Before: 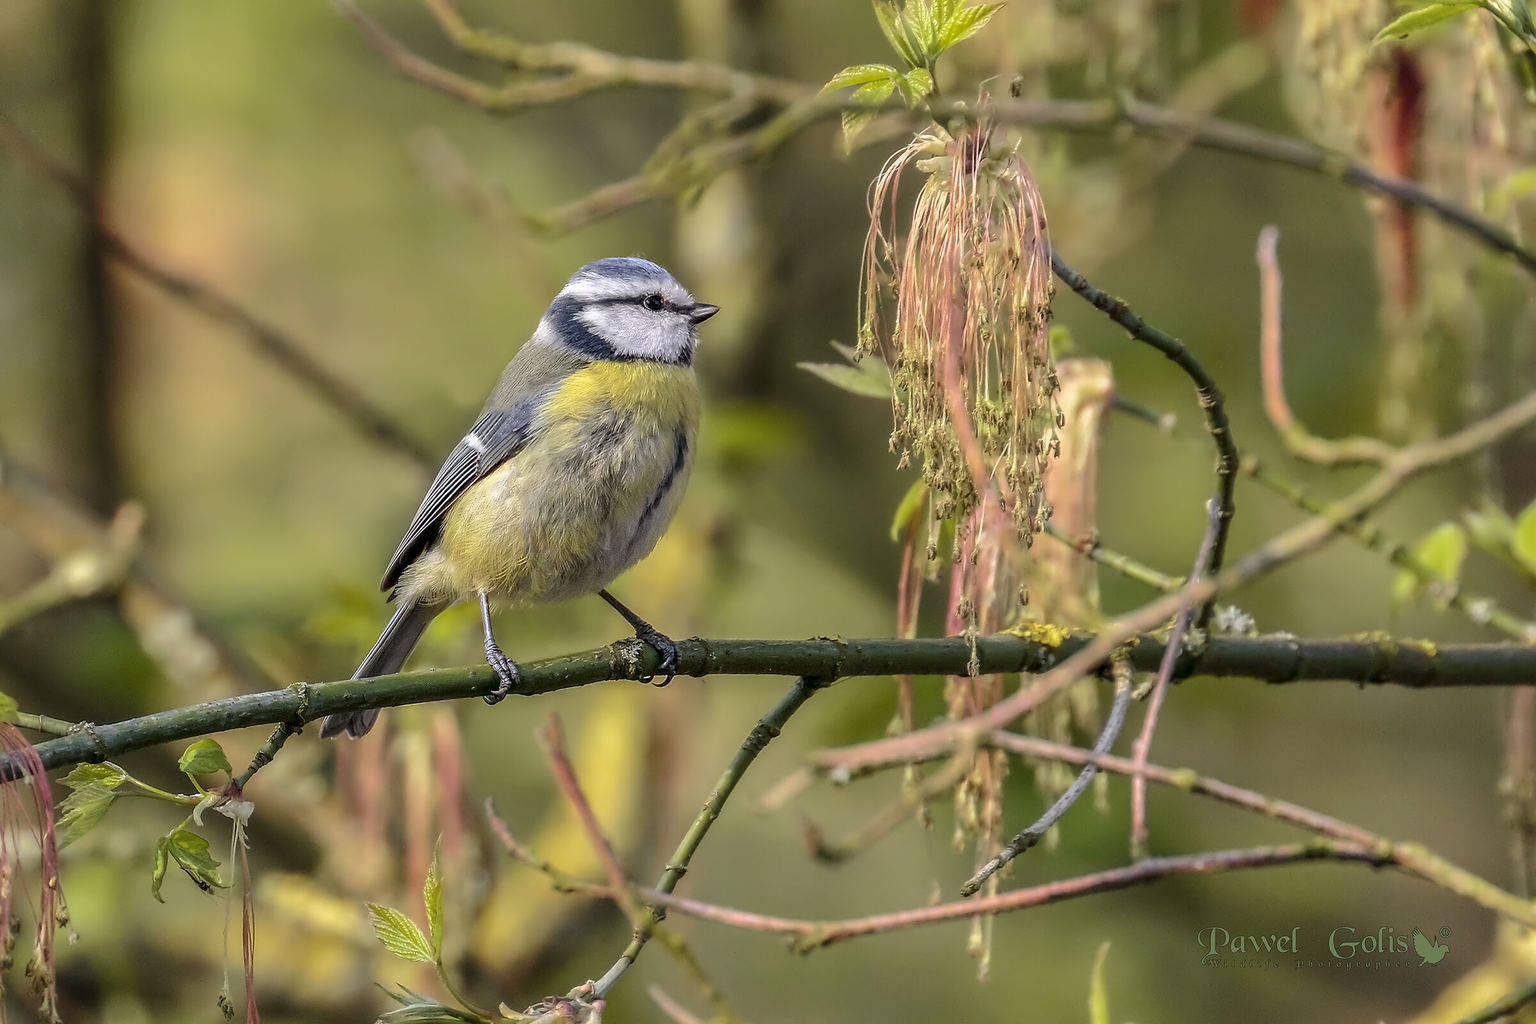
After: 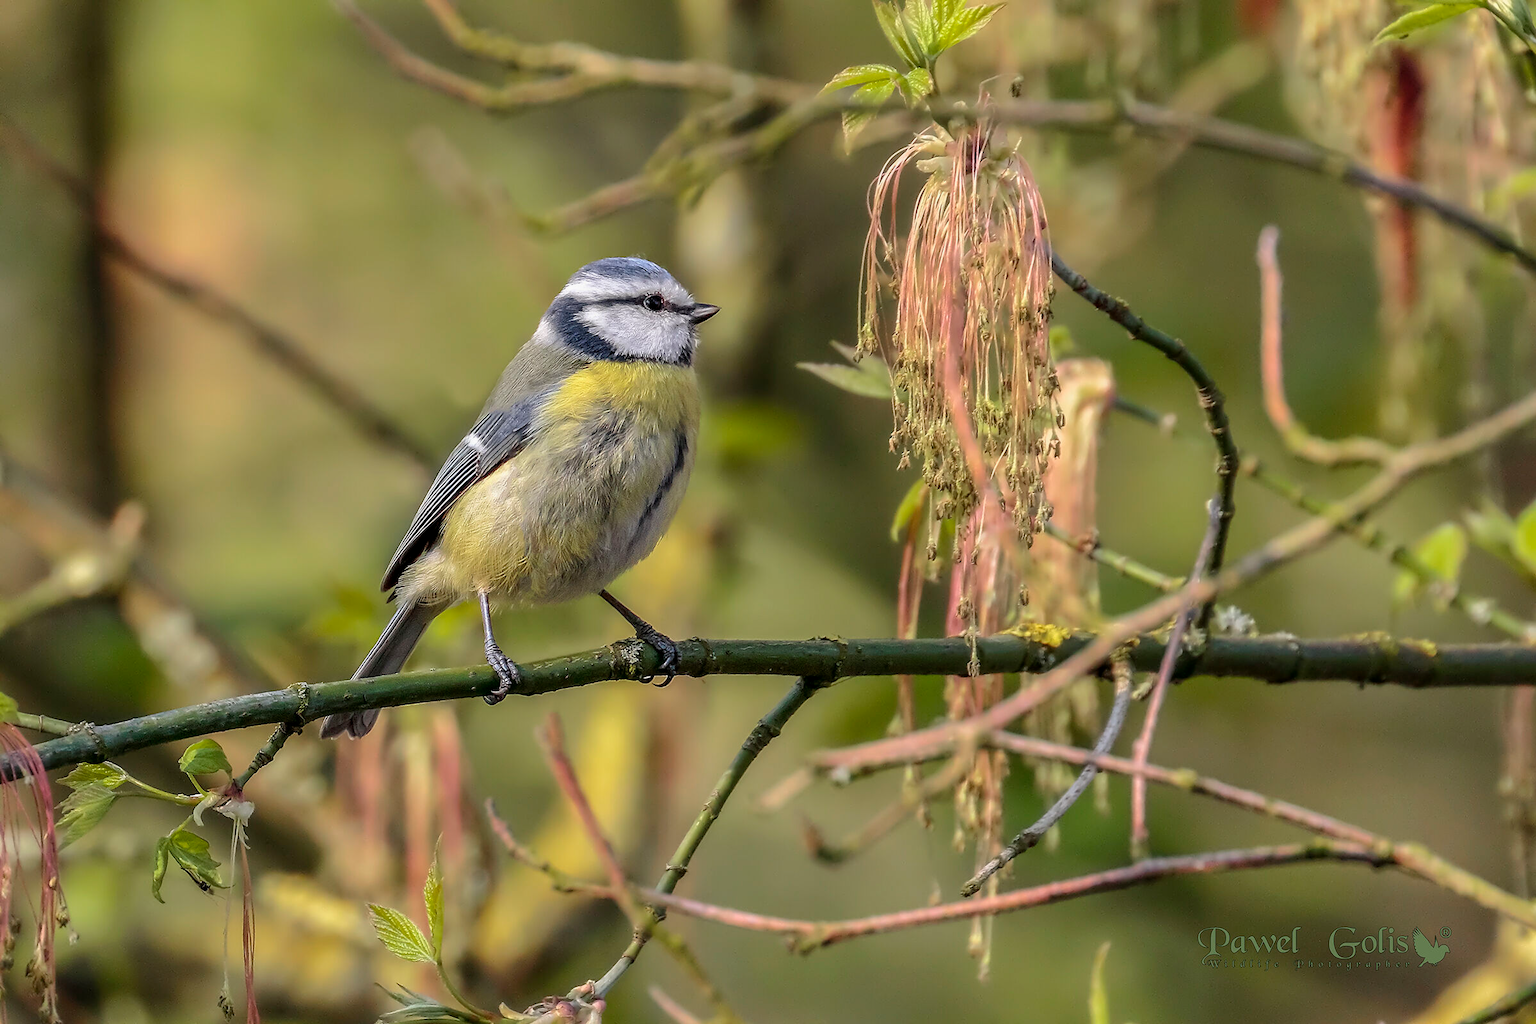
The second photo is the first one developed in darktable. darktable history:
exposure: exposure -0.071 EV, compensate exposure bias true, compensate highlight preservation false
